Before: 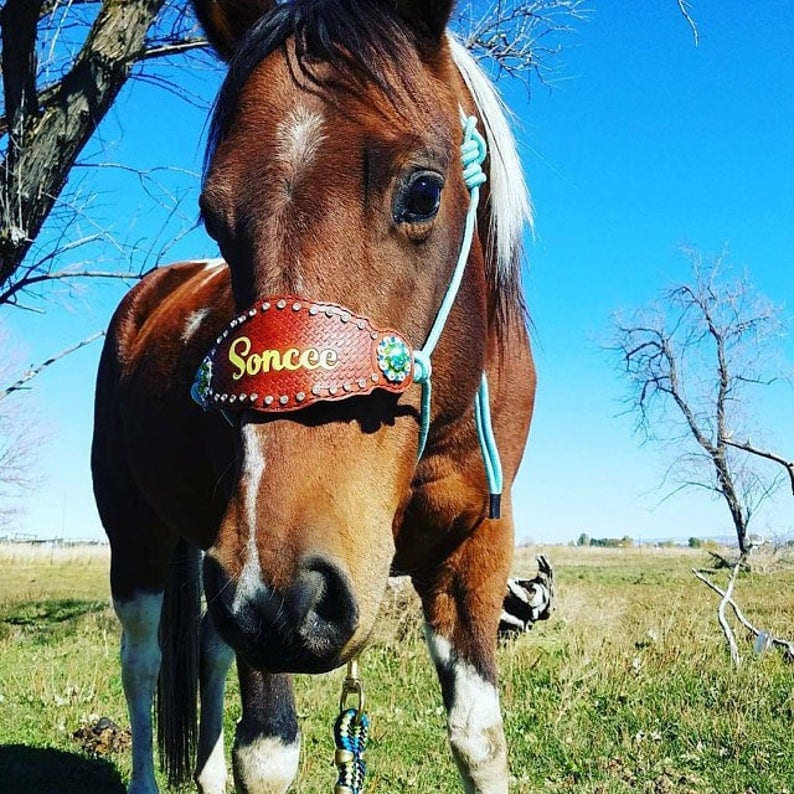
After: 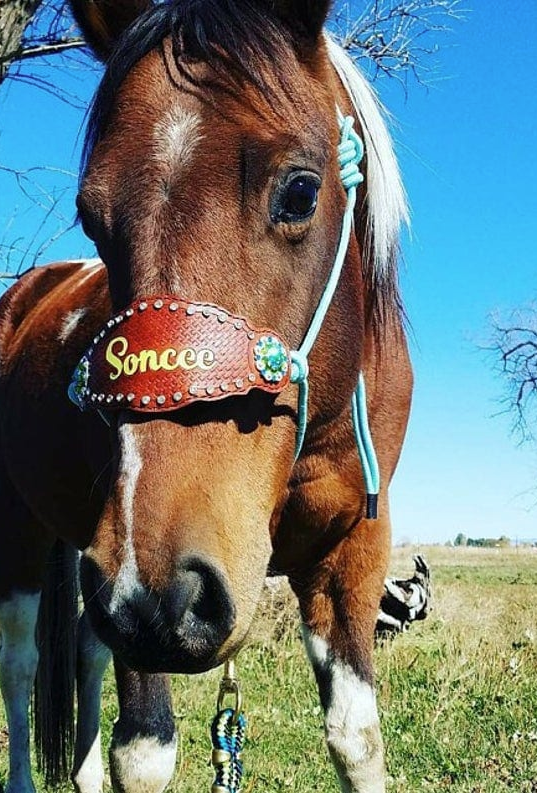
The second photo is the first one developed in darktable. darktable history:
crop and rotate: left 15.696%, right 16.623%
contrast brightness saturation: saturation -0.059
